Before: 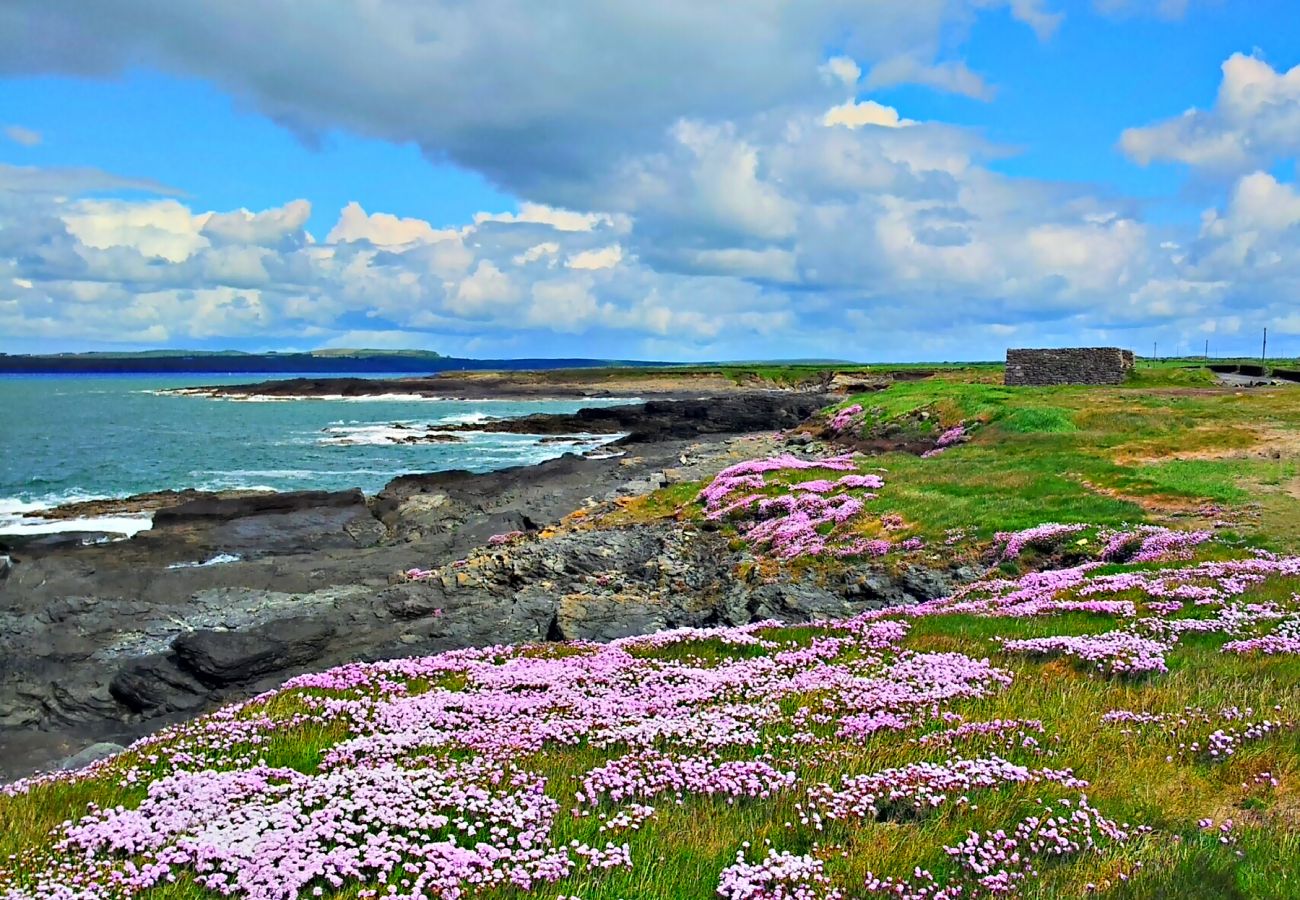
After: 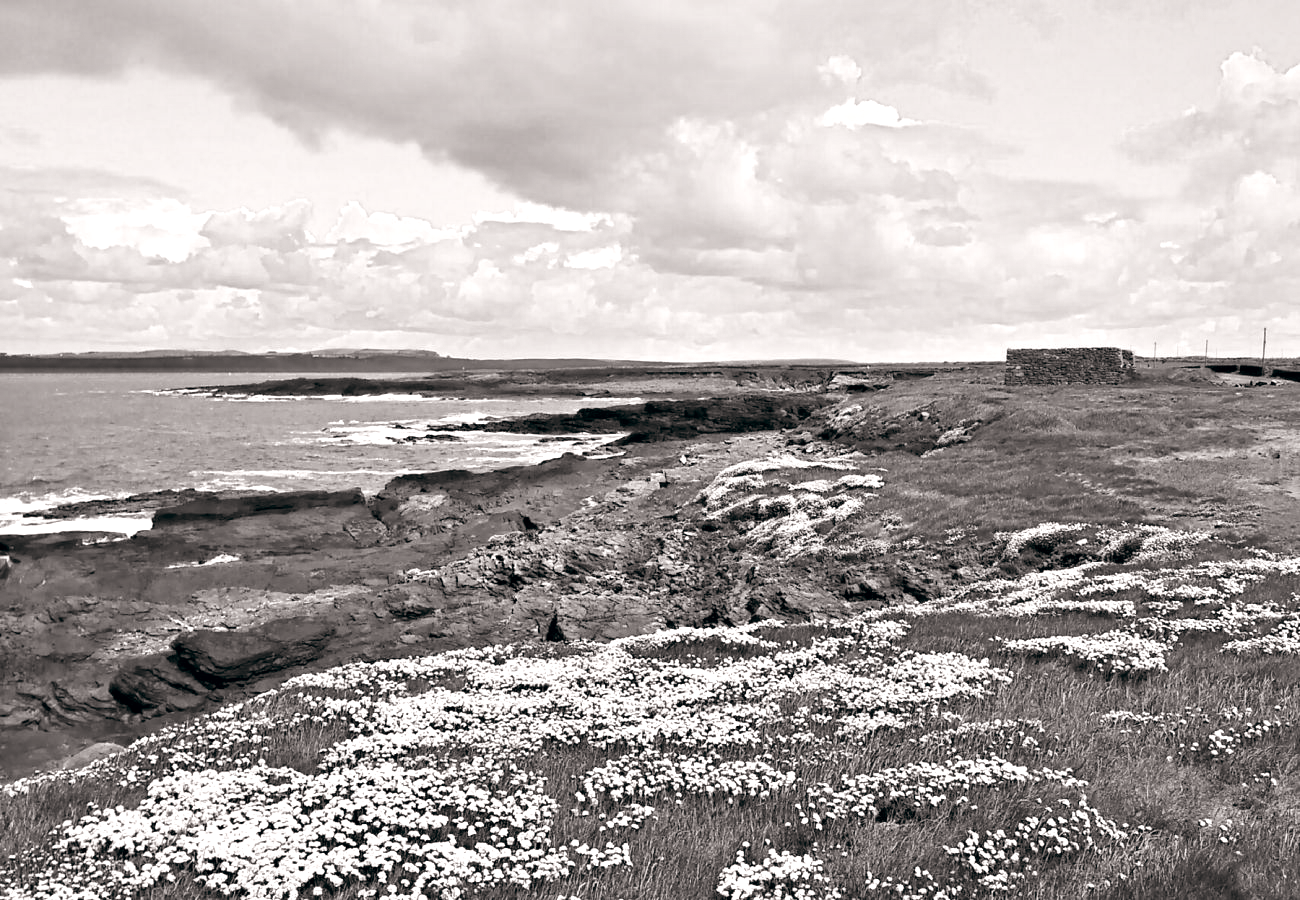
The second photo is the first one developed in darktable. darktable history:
color balance: lift [0.998, 0.998, 1.001, 1.002], gamma [0.995, 1.025, 0.992, 0.975], gain [0.995, 1.02, 0.997, 0.98]
color calibration: output gray [0.25, 0.35, 0.4, 0], x 0.383, y 0.372, temperature 3905.17 K
exposure: black level correction 0.001, exposure 0.5 EV, compensate exposure bias true, compensate highlight preservation false
